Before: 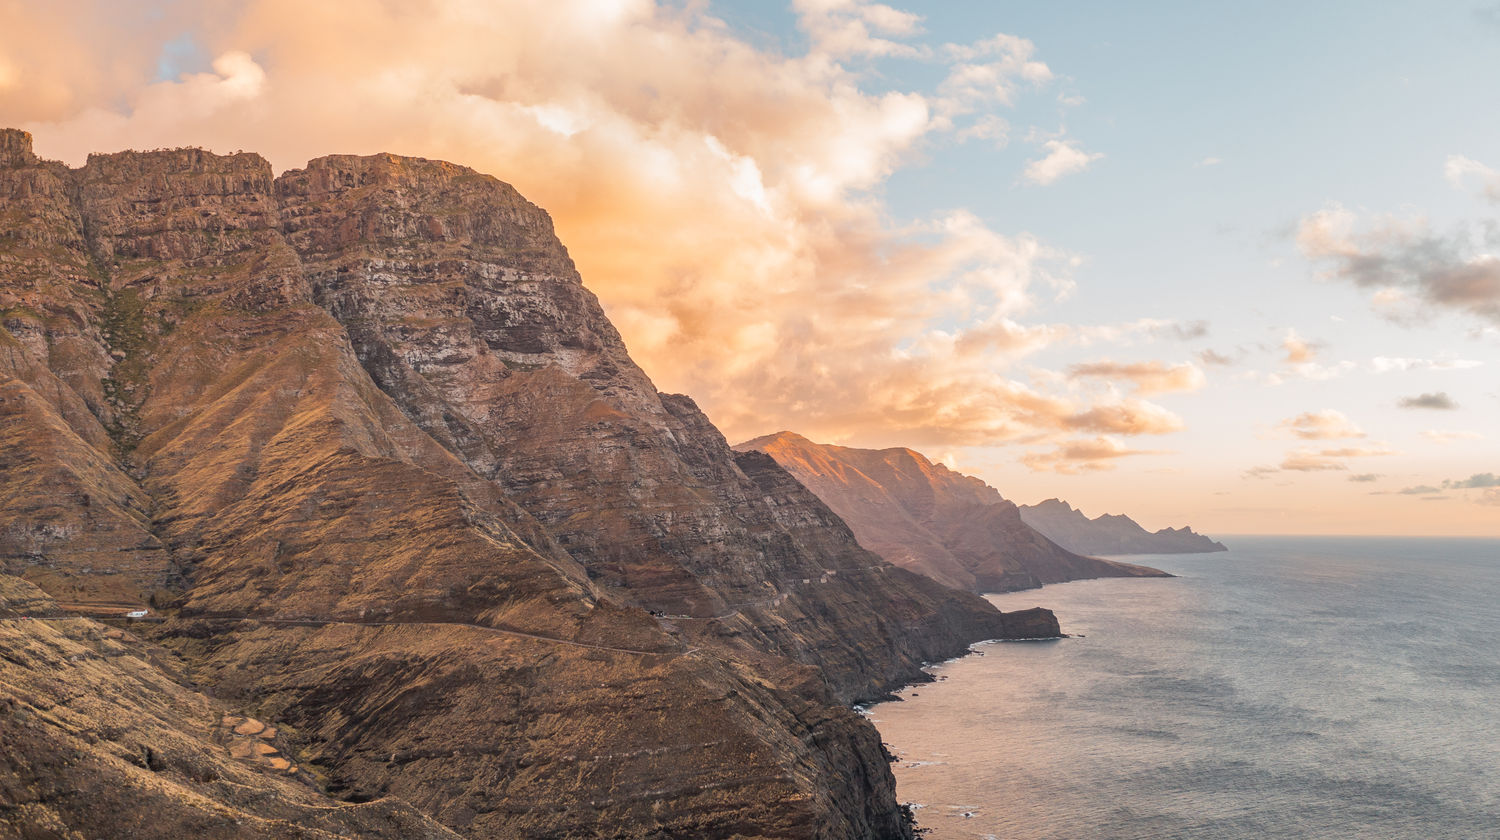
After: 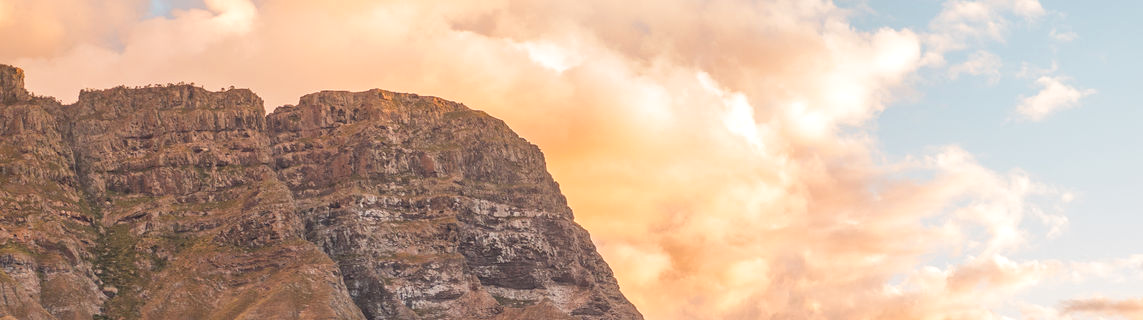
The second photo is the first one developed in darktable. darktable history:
crop: left 0.579%, top 7.627%, right 23.167%, bottom 54.275%
exposure: exposure 0.178 EV, compensate exposure bias true, compensate highlight preservation false
